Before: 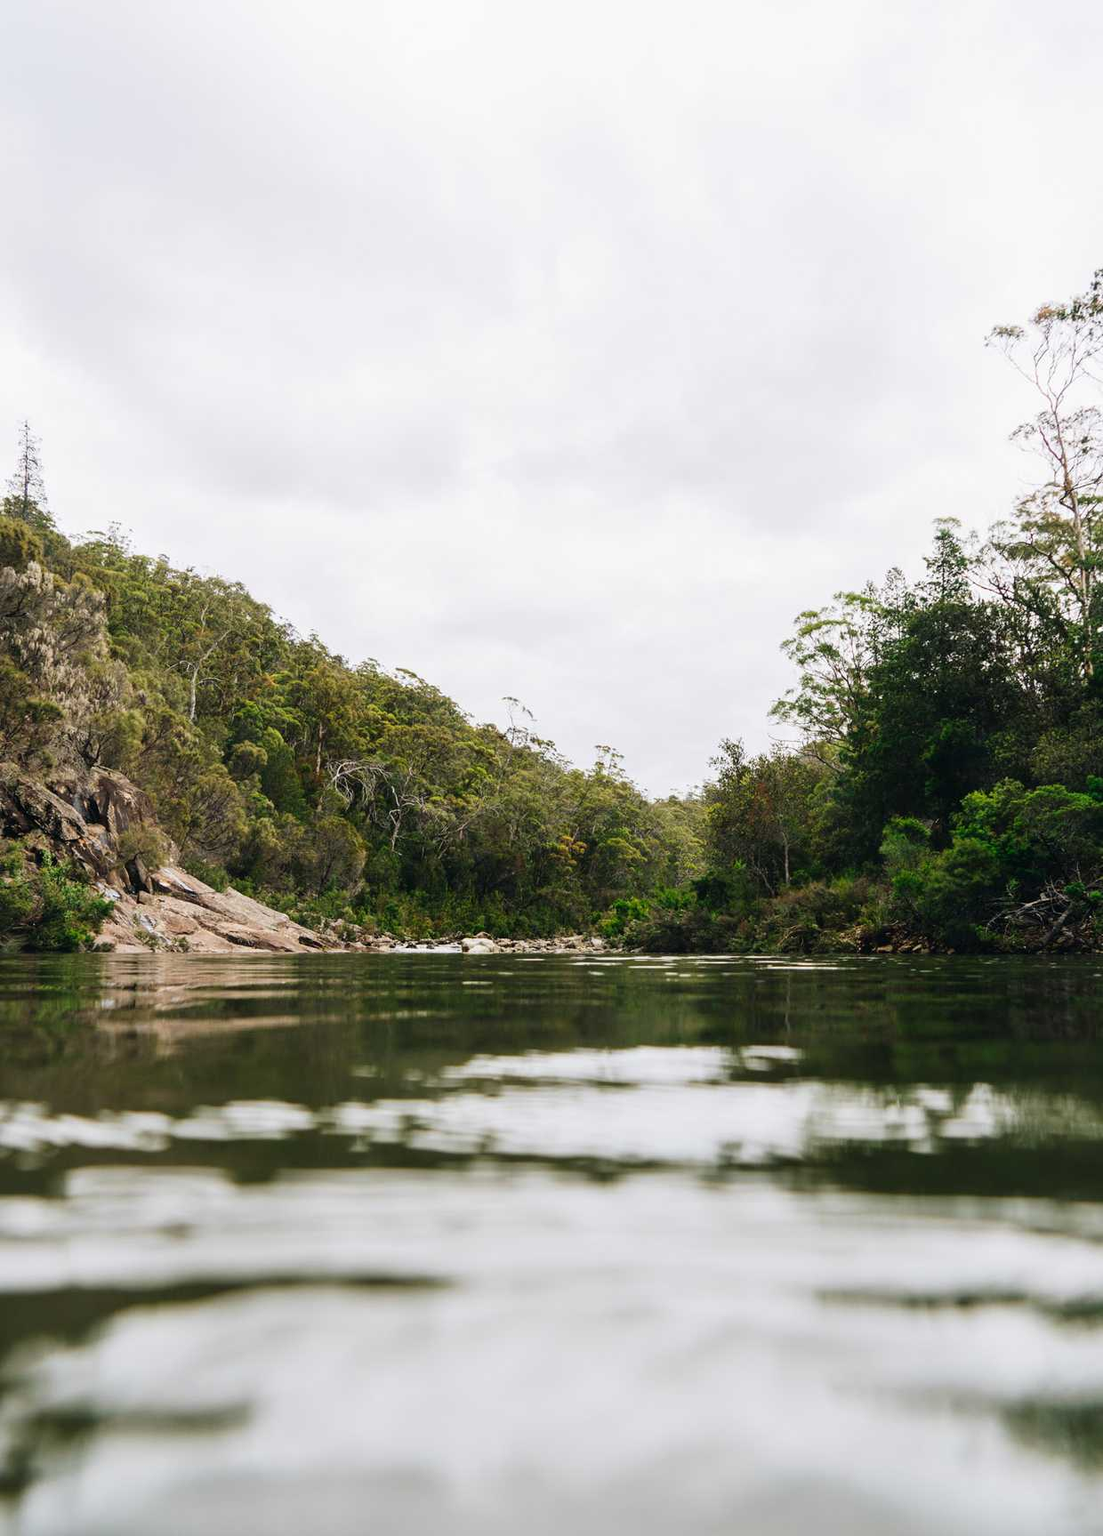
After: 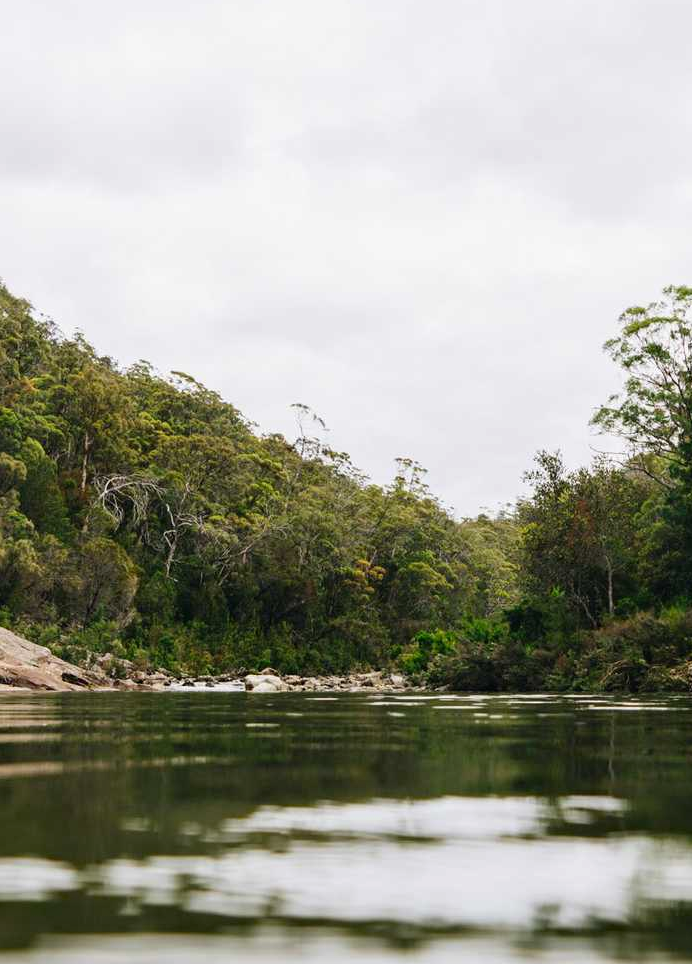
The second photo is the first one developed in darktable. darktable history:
white balance: red 1, blue 1
crop and rotate: left 22.13%, top 22.054%, right 22.026%, bottom 22.102%
haze removal: compatibility mode true, adaptive false
